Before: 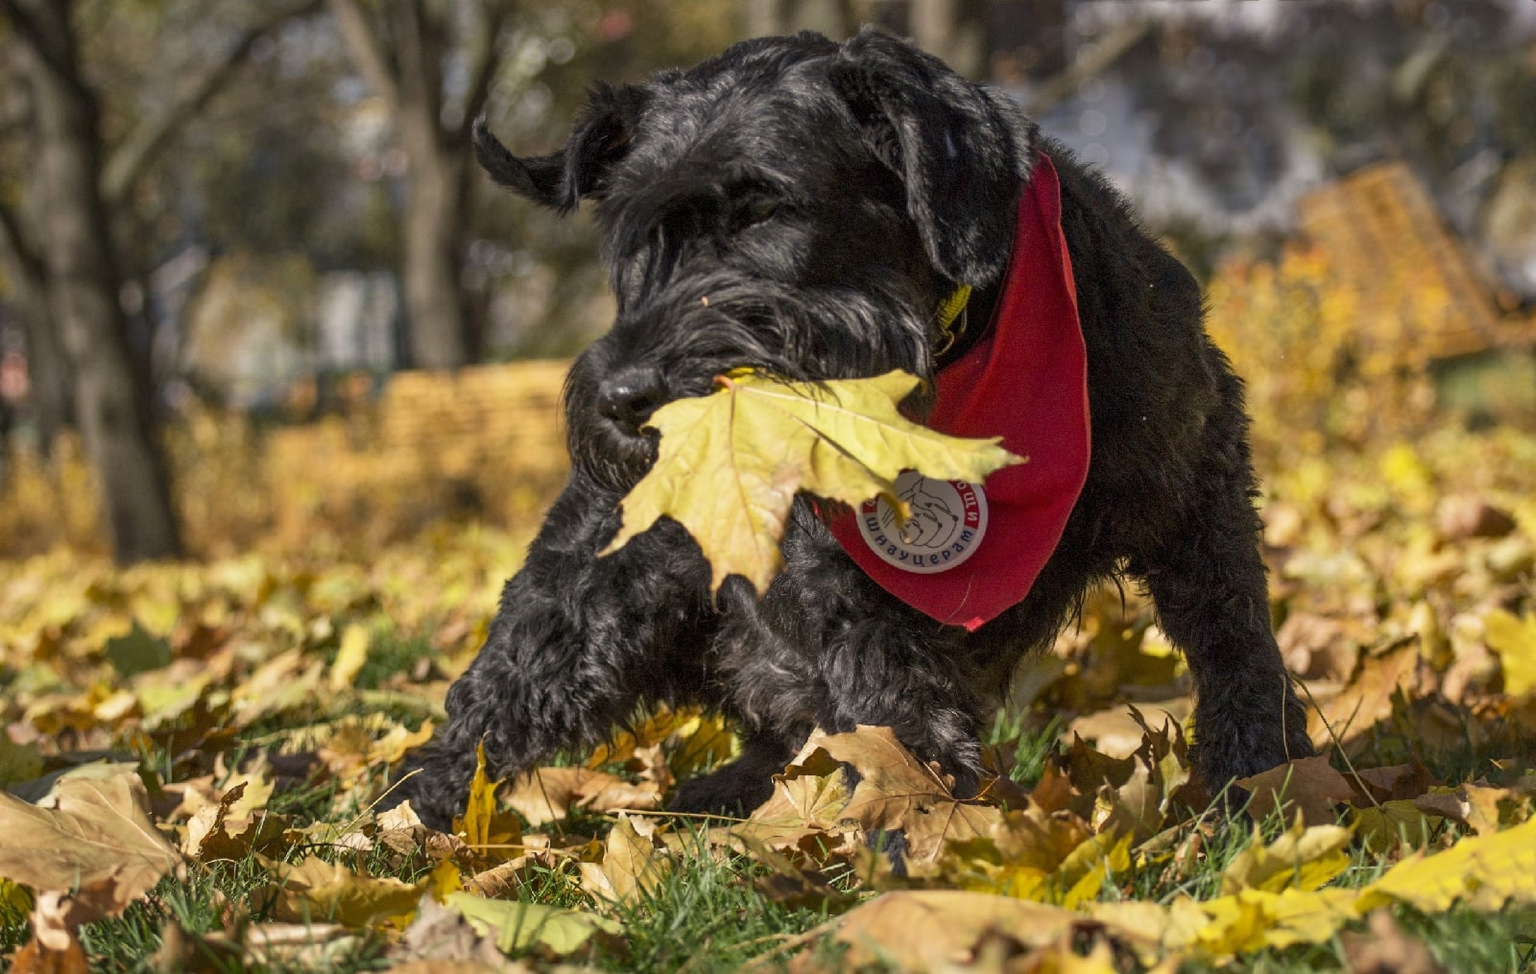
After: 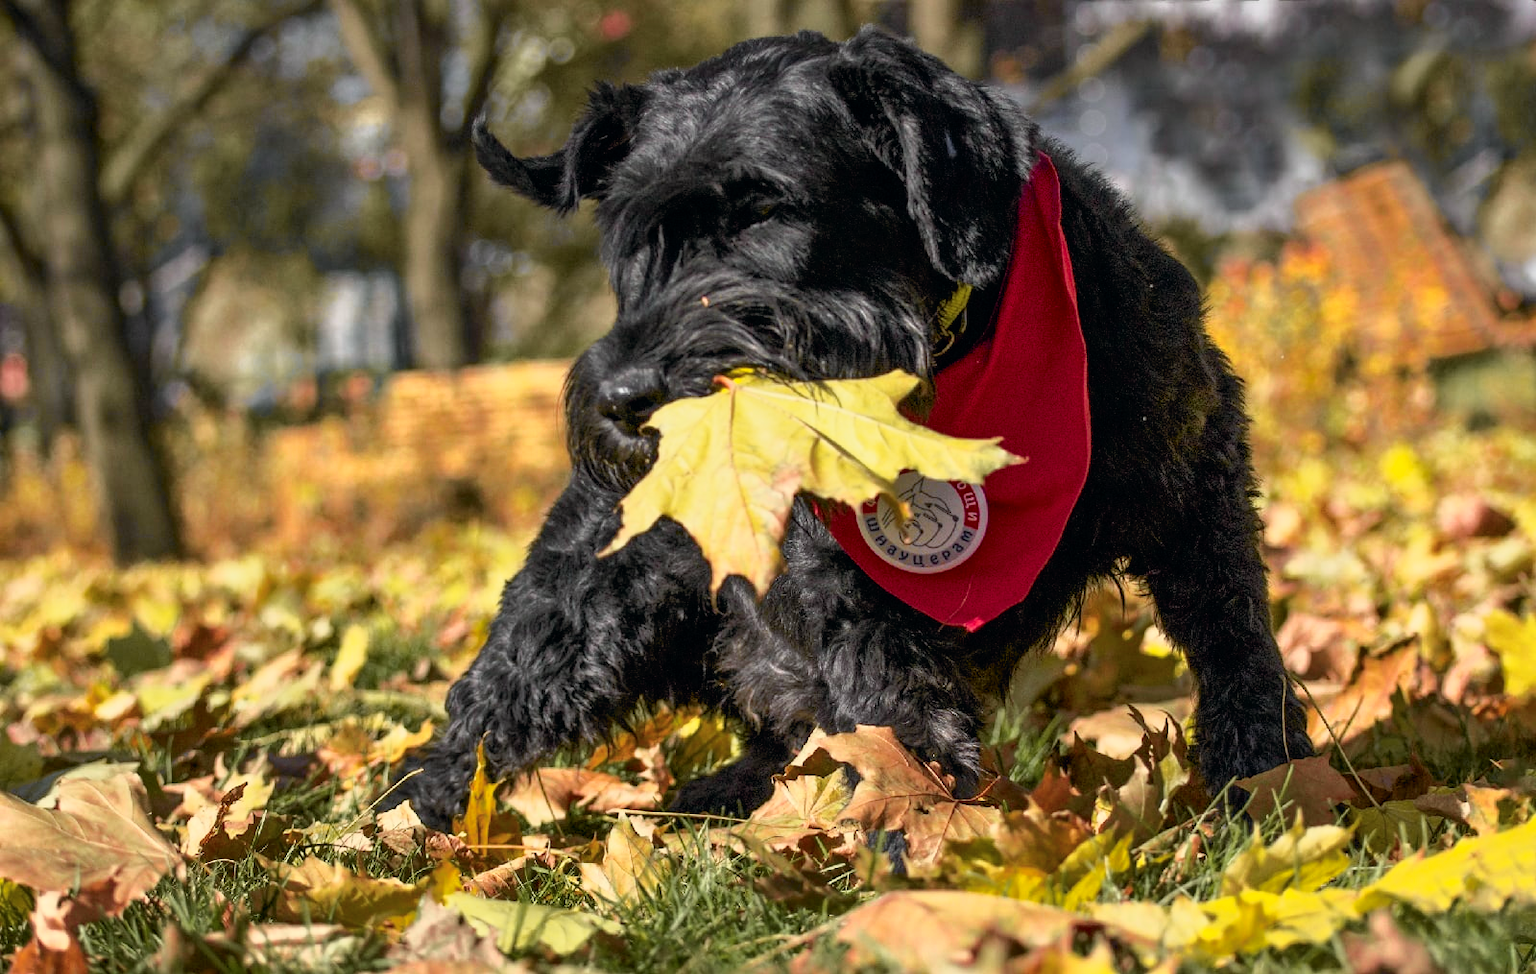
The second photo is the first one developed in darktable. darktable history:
color balance rgb: perceptual saturation grading › global saturation 14.906%, perceptual brilliance grading › global brilliance 2.523%, perceptual brilliance grading › highlights -3.044%, perceptual brilliance grading › shadows 3.012%, global vibrance 20%
exposure: black level correction 0, compensate highlight preservation false
tone curve: curves: ch0 [(0, 0) (0.105, 0.068) (0.195, 0.162) (0.283, 0.283) (0.384, 0.404) (0.485, 0.531) (0.638, 0.681) (0.795, 0.879) (1, 0.977)]; ch1 [(0, 0) (0.161, 0.092) (0.35, 0.33) (0.379, 0.401) (0.456, 0.469) (0.504, 0.498) (0.53, 0.532) (0.58, 0.619) (0.635, 0.671) (1, 1)]; ch2 [(0, 0) (0.371, 0.362) (0.437, 0.437) (0.483, 0.484) (0.53, 0.515) (0.56, 0.58) (0.622, 0.606) (1, 1)], color space Lab, independent channels, preserve colors none
tone equalizer: -8 EV -1.81 EV, -7 EV -1.2 EV, -6 EV -1.61 EV, mask exposure compensation -0.487 EV
